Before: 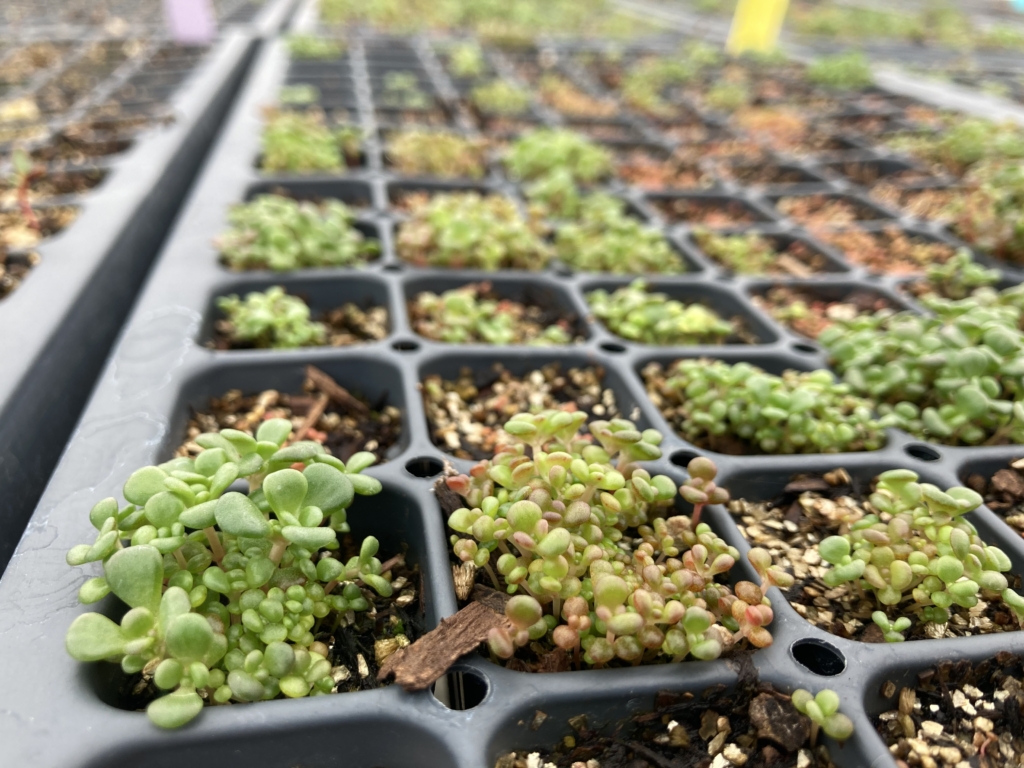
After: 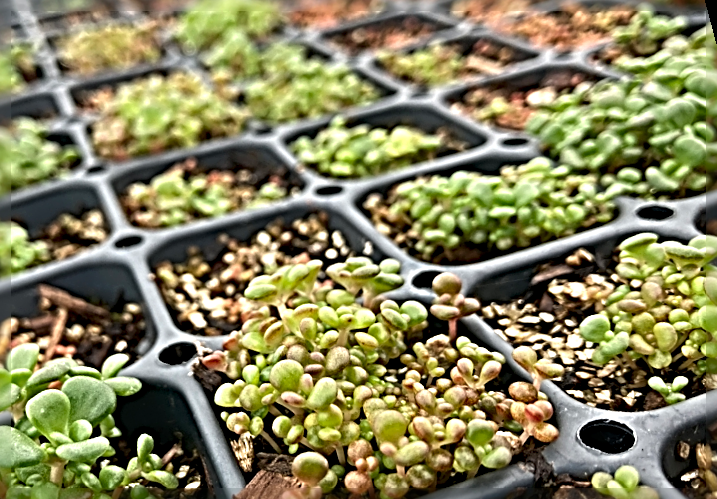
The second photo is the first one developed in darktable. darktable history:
crop and rotate: left 24.6%
sharpen: radius 4.001, amount 2
rotate and perspective: rotation -14.8°, crop left 0.1, crop right 0.903, crop top 0.25, crop bottom 0.748
